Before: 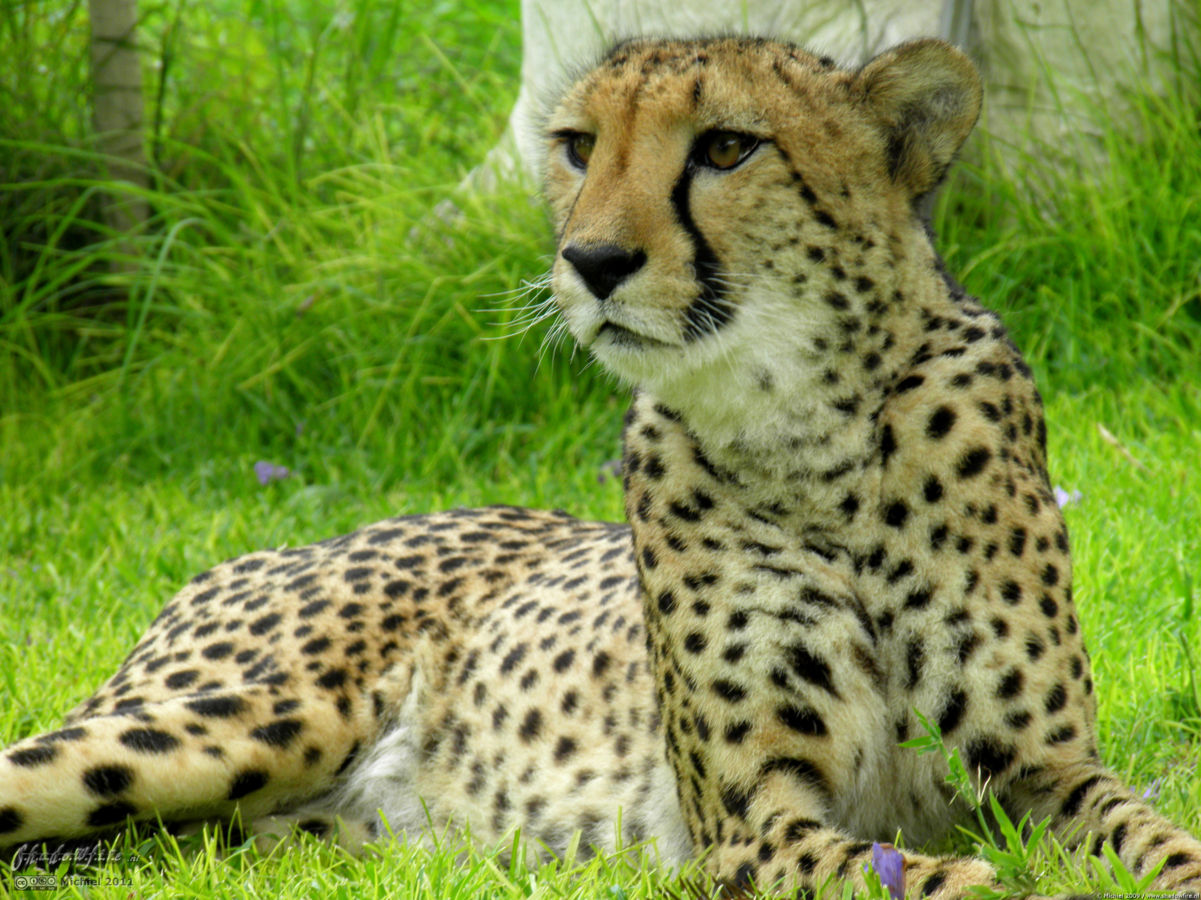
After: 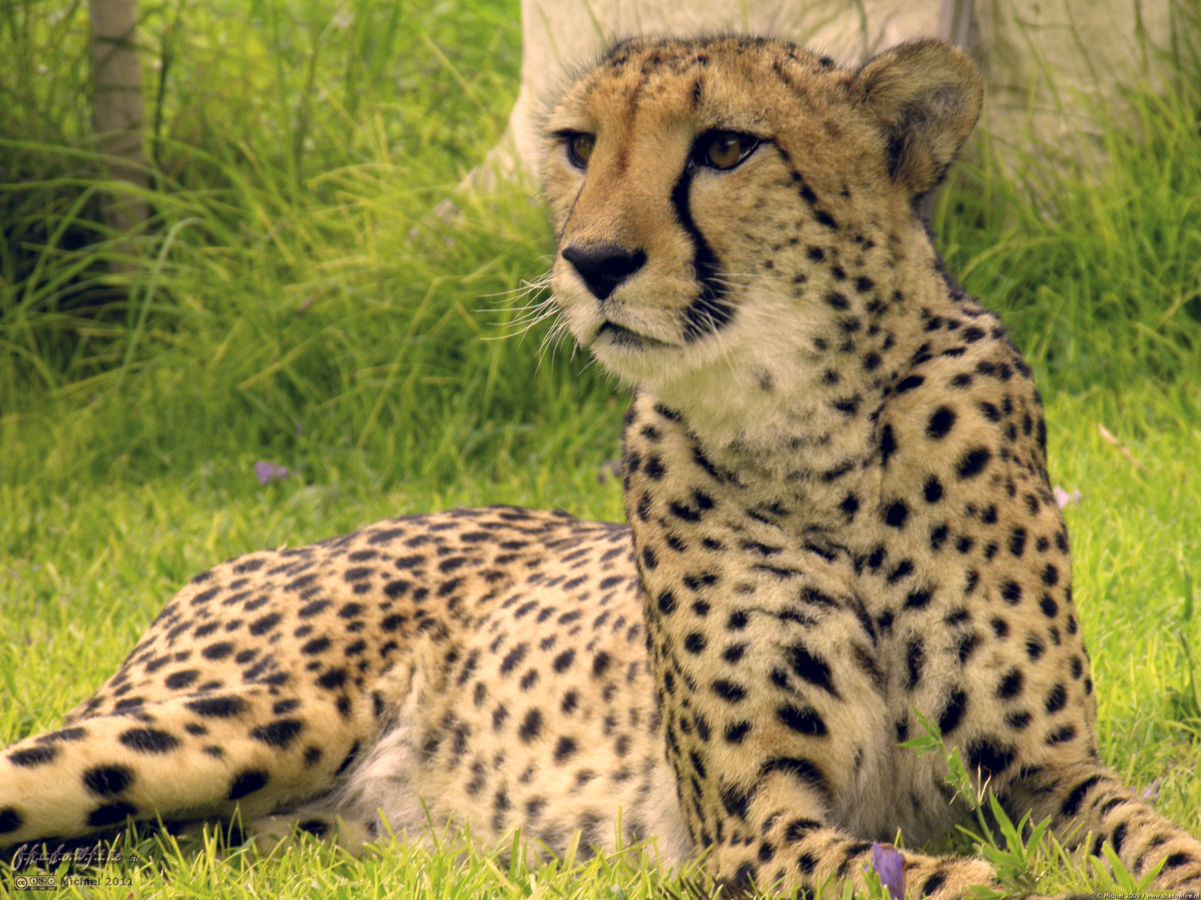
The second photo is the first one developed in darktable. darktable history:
color correction: highlights a* 20.17, highlights b* 27.25, shadows a* 3.48, shadows b* -17.19, saturation 0.76
